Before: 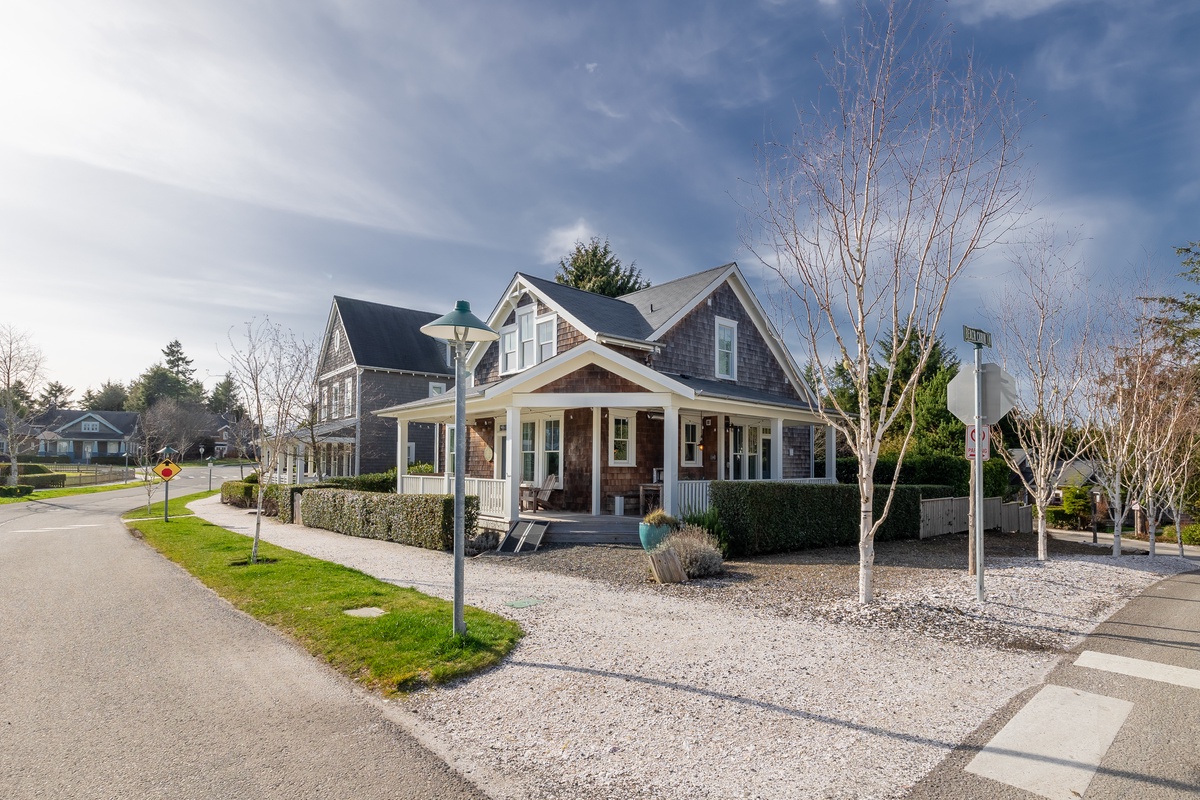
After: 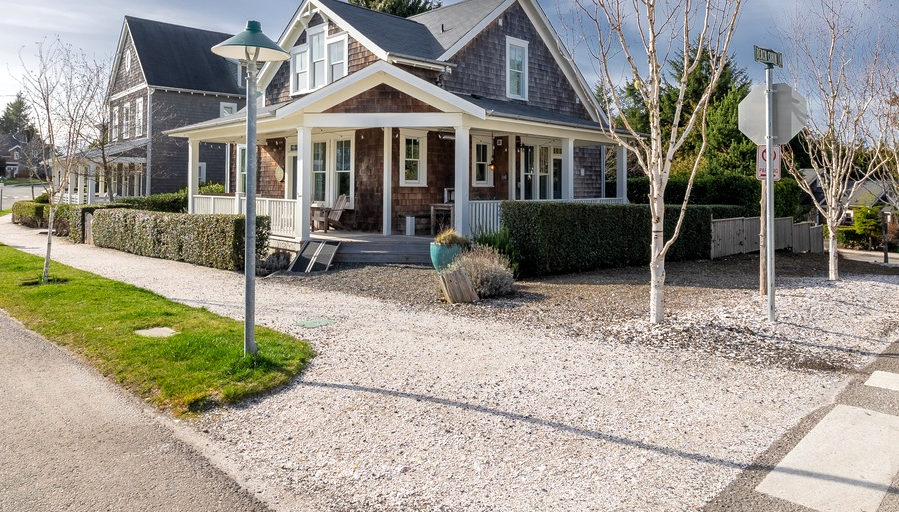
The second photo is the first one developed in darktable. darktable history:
crop and rotate: left 17.477%, top 35.111%, right 7.549%, bottom 0.784%
exposure: exposure 0.086 EV, compensate highlight preservation false
levels: levels [0.016, 0.484, 0.953]
